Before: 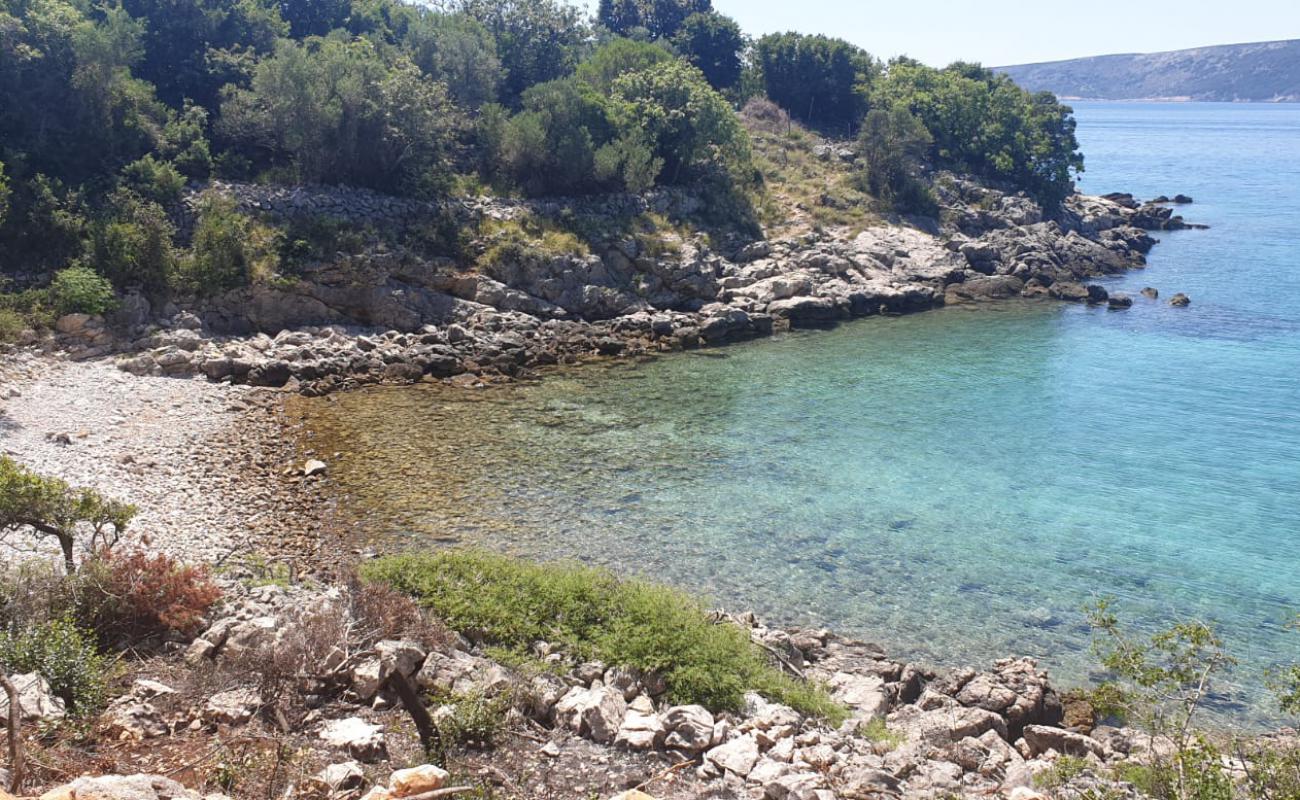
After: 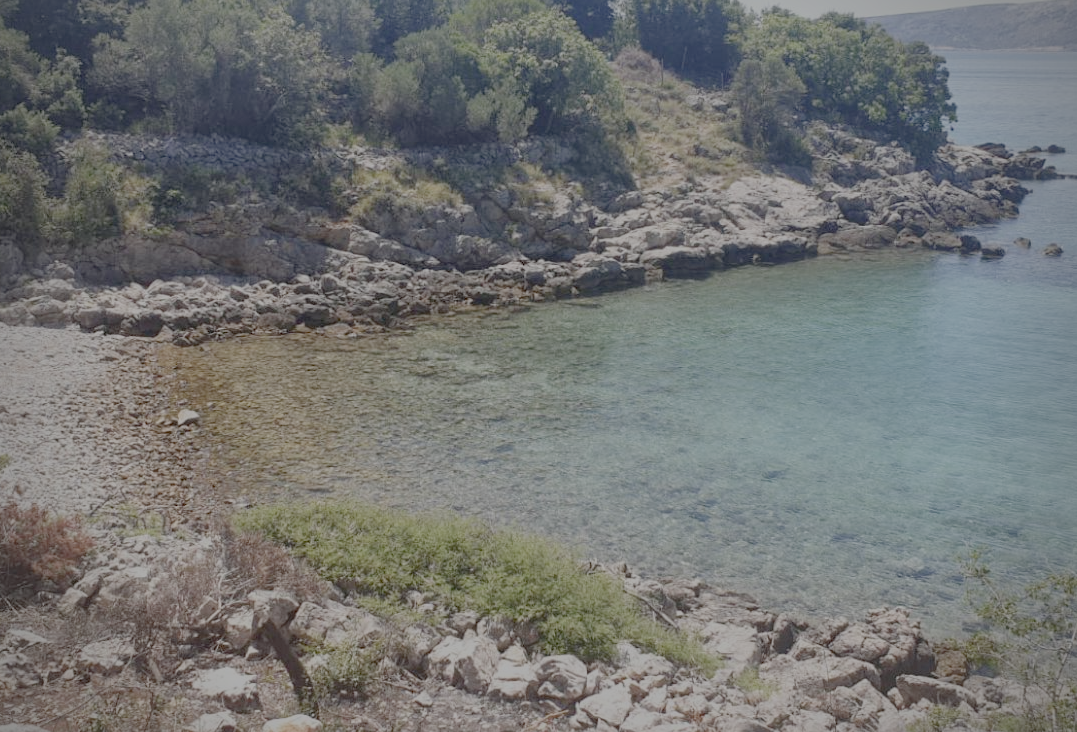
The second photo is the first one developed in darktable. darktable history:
local contrast: mode bilateral grid, contrast 21, coarseness 49, detail 119%, midtone range 0.2
crop: left 9.837%, top 6.315%, right 7.259%, bottom 2.155%
vignetting: fall-off radius 60.87%
filmic rgb: black relative exposure -15.99 EV, white relative exposure 7.98 EV, hardness 4.14, latitude 49.47%, contrast 0.511, preserve chrominance no, color science v4 (2020), contrast in shadows soft
